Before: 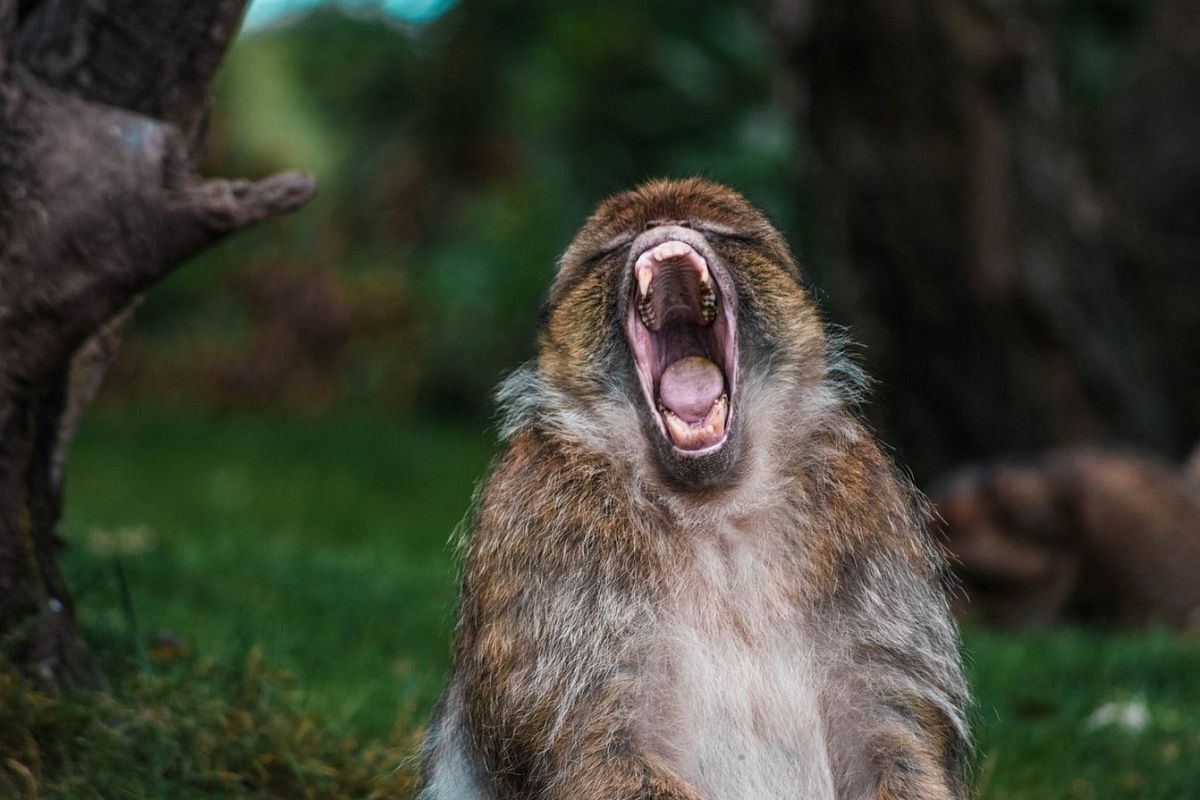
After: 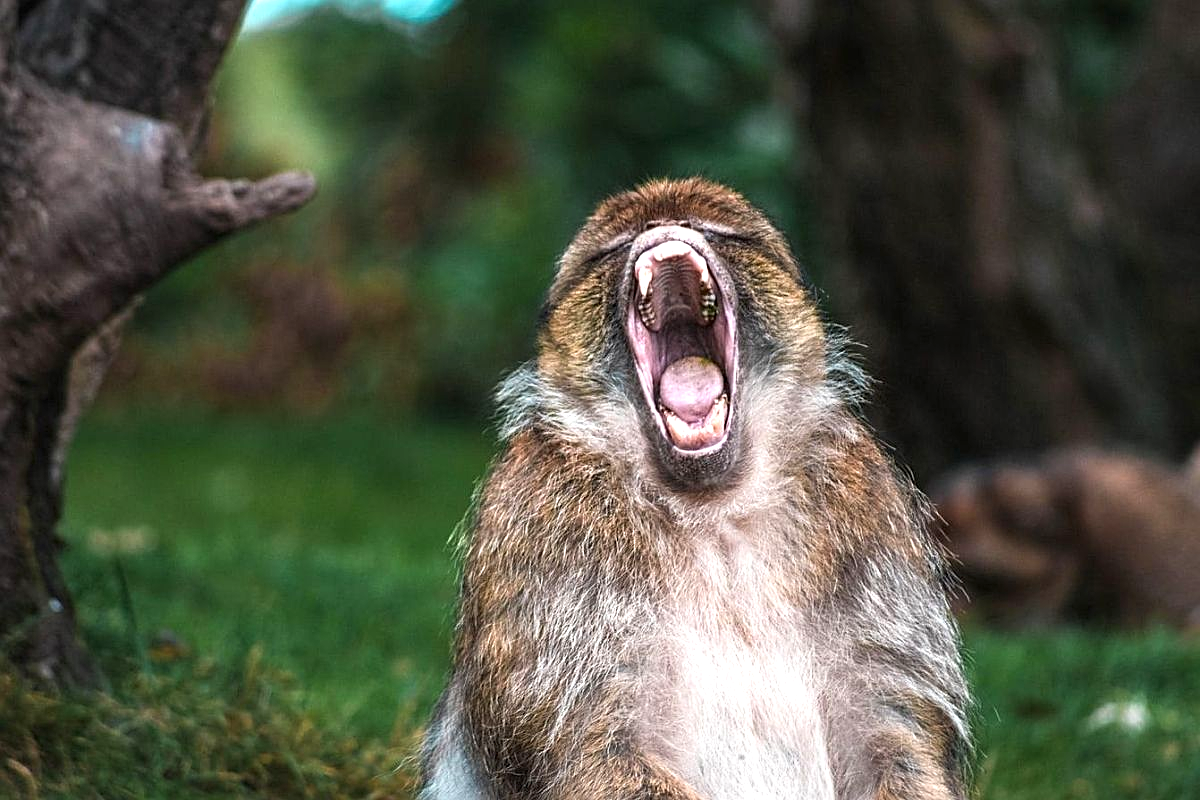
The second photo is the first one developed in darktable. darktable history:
shadows and highlights: shadows -13.41, white point adjustment 3.81, highlights 26.34
exposure: exposure 0.776 EV, compensate highlight preservation false
sharpen: on, module defaults
